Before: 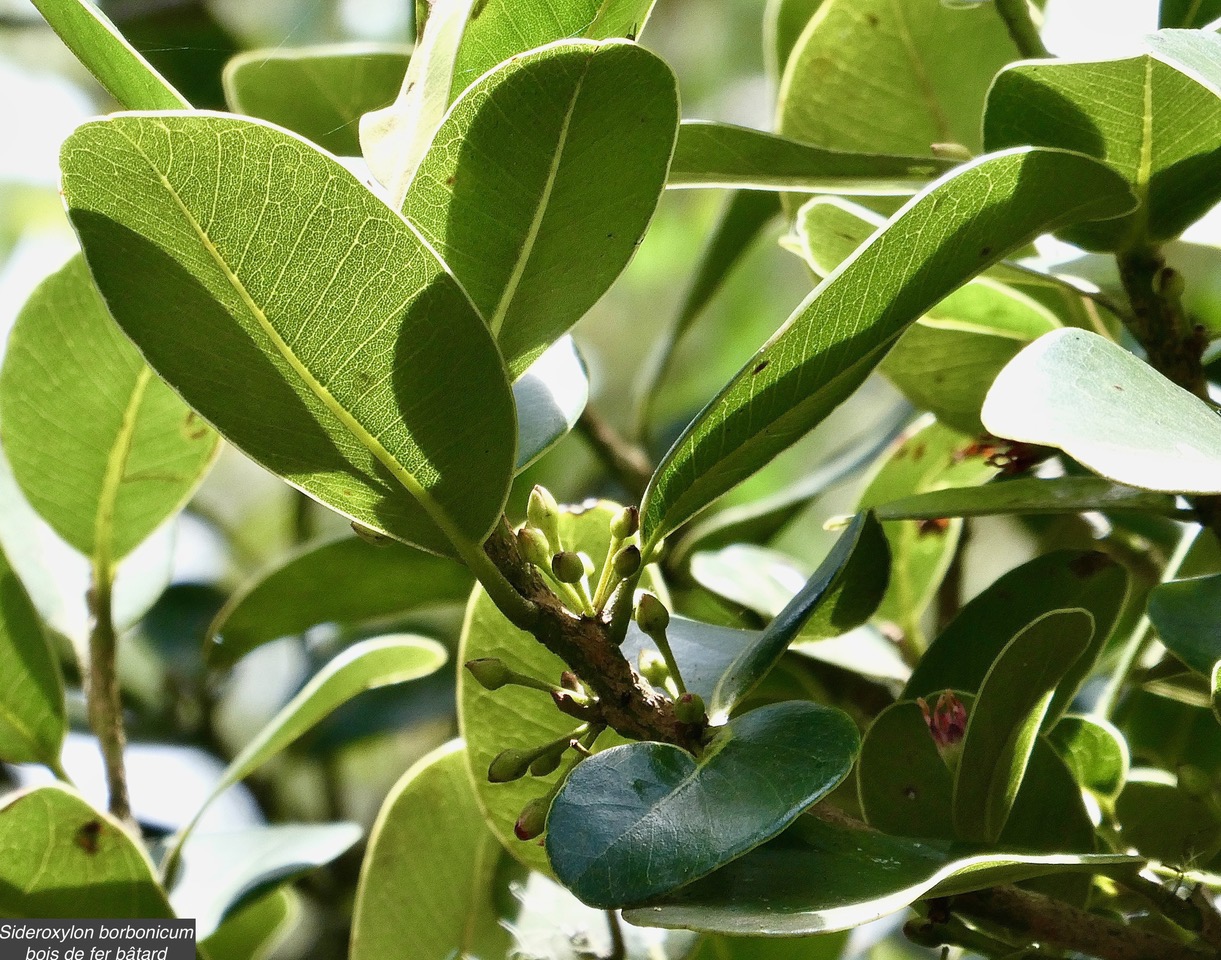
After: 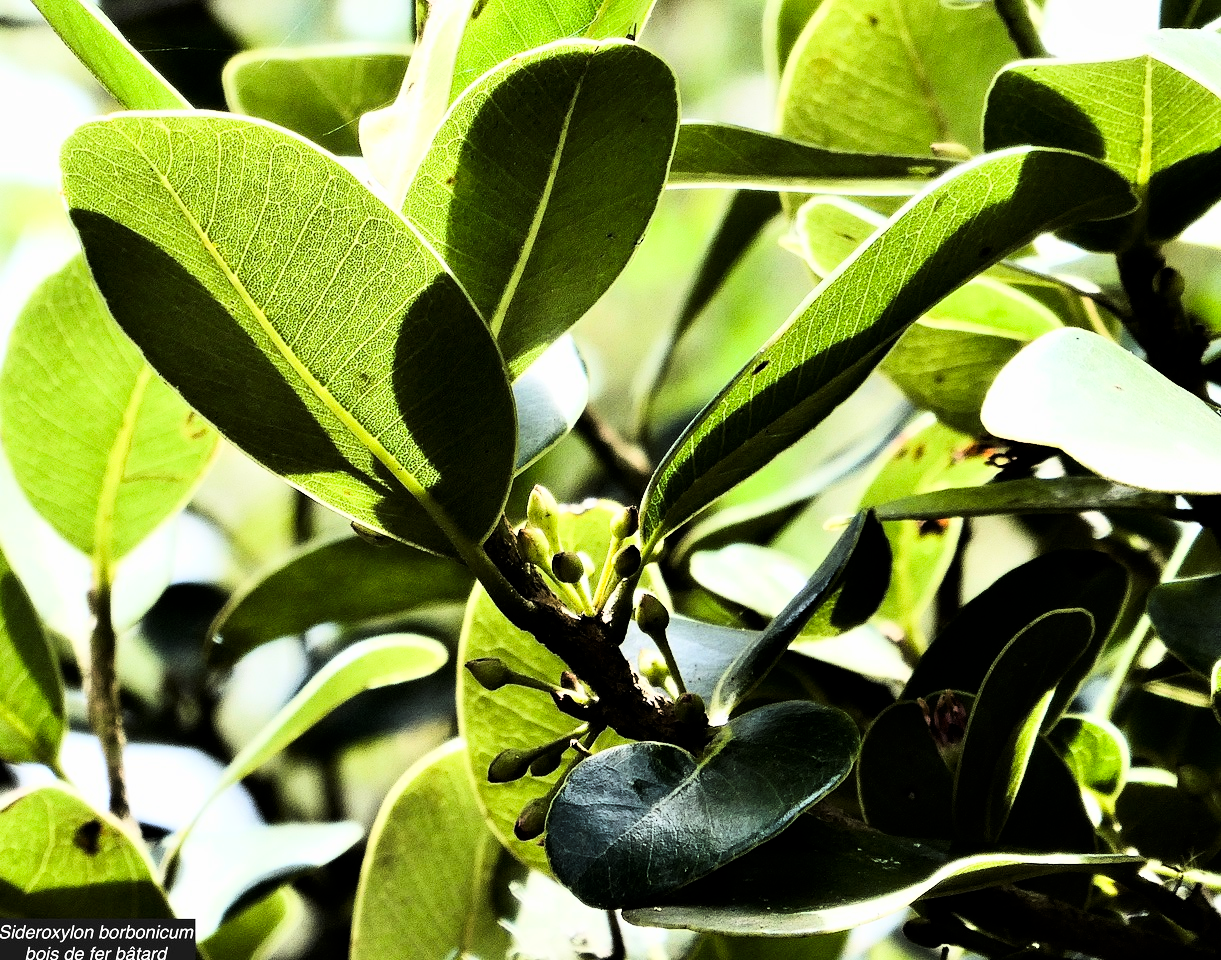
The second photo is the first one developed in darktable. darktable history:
rgb curve: curves: ch0 [(0, 0) (0.21, 0.15) (0.24, 0.21) (0.5, 0.75) (0.75, 0.96) (0.89, 0.99) (1, 1)]; ch1 [(0, 0.02) (0.21, 0.13) (0.25, 0.2) (0.5, 0.67) (0.75, 0.9) (0.89, 0.97) (1, 1)]; ch2 [(0, 0.02) (0.21, 0.13) (0.25, 0.2) (0.5, 0.67) (0.75, 0.9) (0.89, 0.97) (1, 1)], compensate middle gray true
levels: levels [0, 0.618, 1]
